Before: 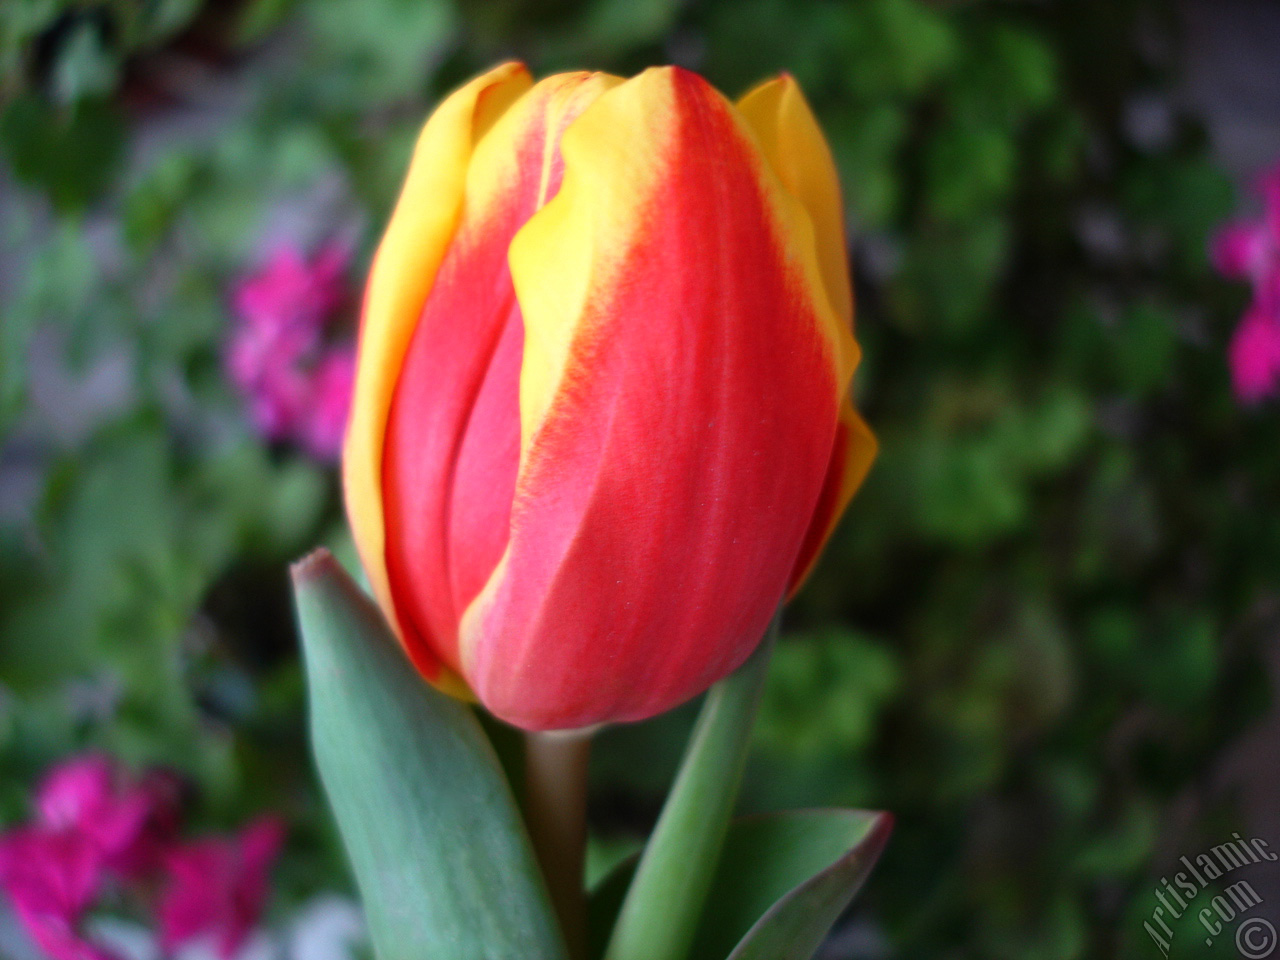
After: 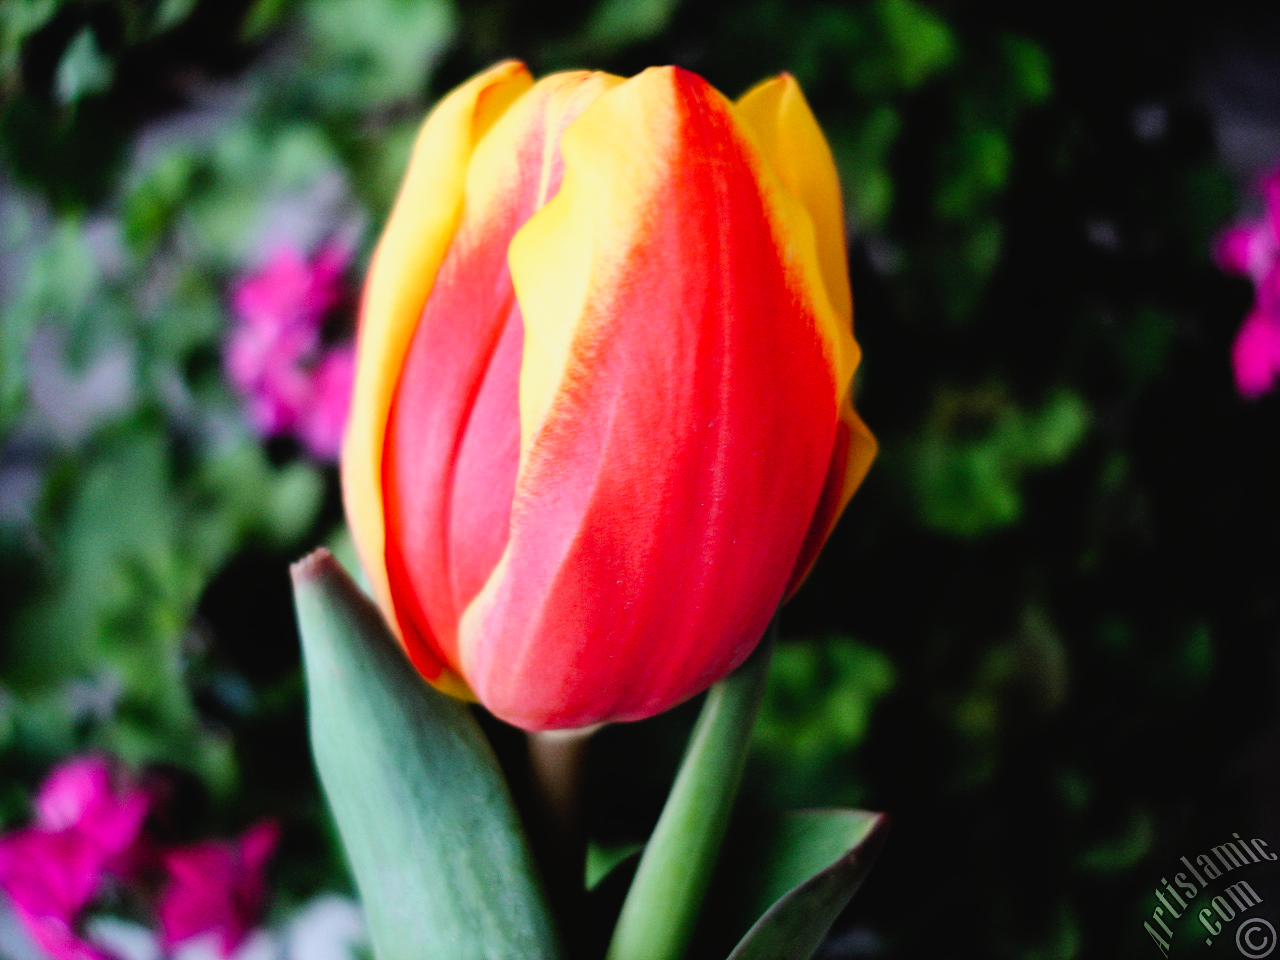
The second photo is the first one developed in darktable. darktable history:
tone curve: curves: ch0 [(0, 0.023) (0.087, 0.065) (0.184, 0.168) (0.45, 0.54) (0.57, 0.683) (0.722, 0.825) (0.877, 0.948) (1, 1)]; ch1 [(0, 0) (0.388, 0.369) (0.44, 0.44) (0.489, 0.481) (0.534, 0.561) (0.657, 0.659) (1, 1)]; ch2 [(0, 0) (0.353, 0.317) (0.408, 0.427) (0.472, 0.46) (0.5, 0.496) (0.537, 0.534) (0.576, 0.592) (0.625, 0.631) (1, 1)], preserve colors none
sharpen: radius 2.859, amount 0.872, threshold 47.427
filmic rgb: black relative exposure -5.13 EV, white relative exposure 3.98 EV, hardness 2.89, contrast 1.298
